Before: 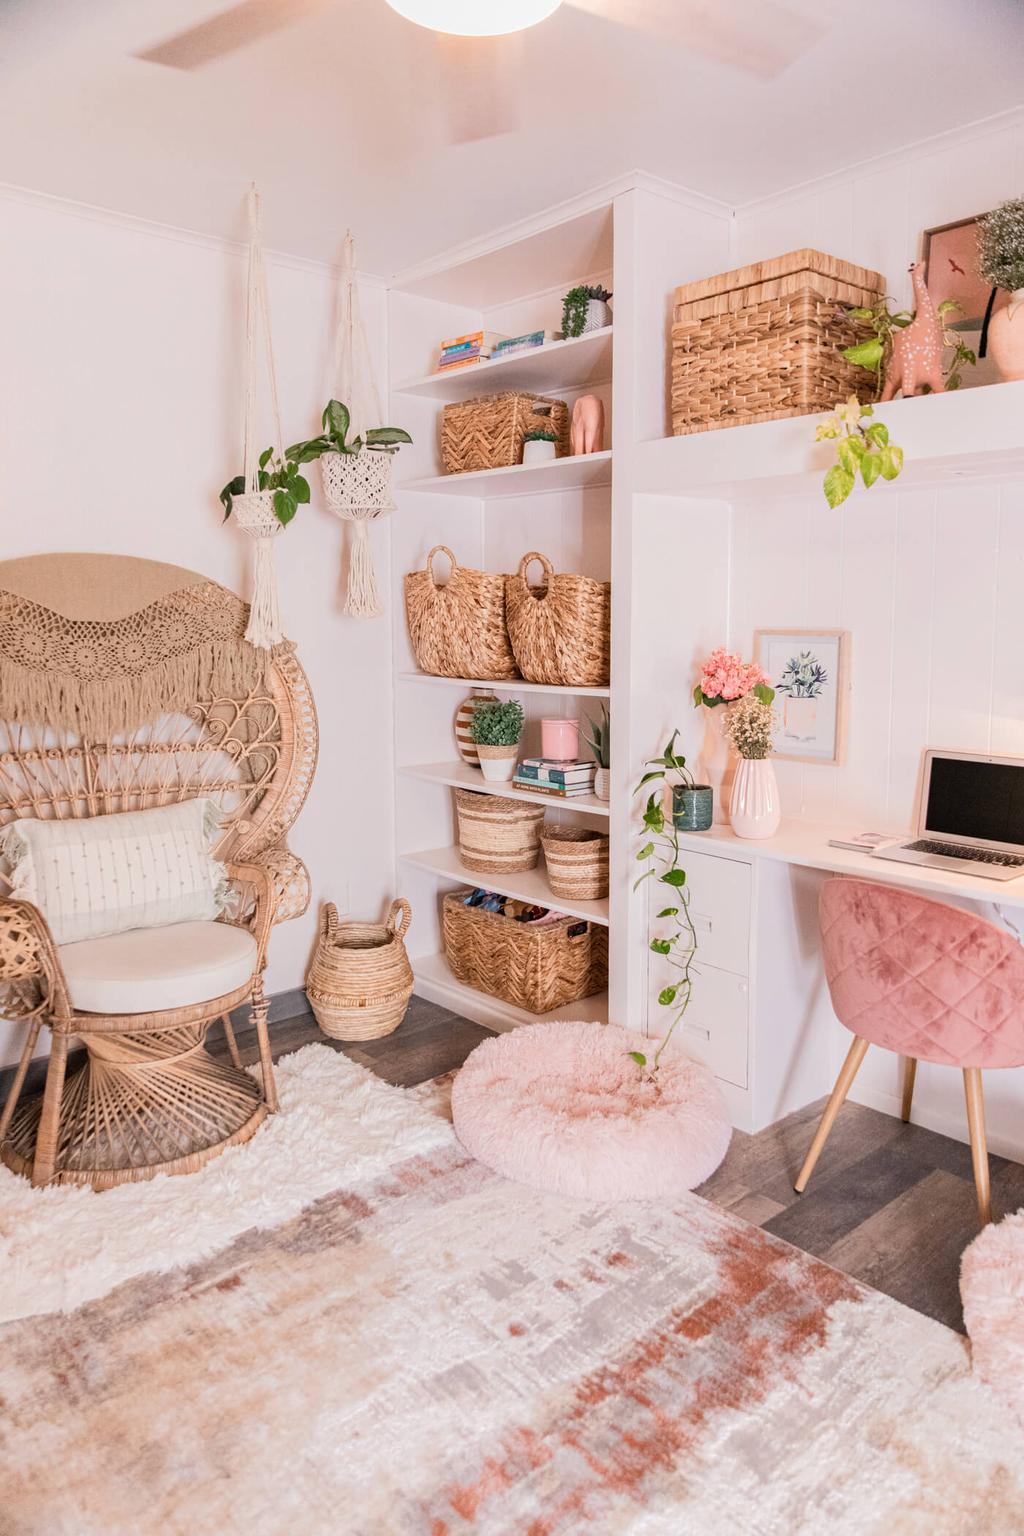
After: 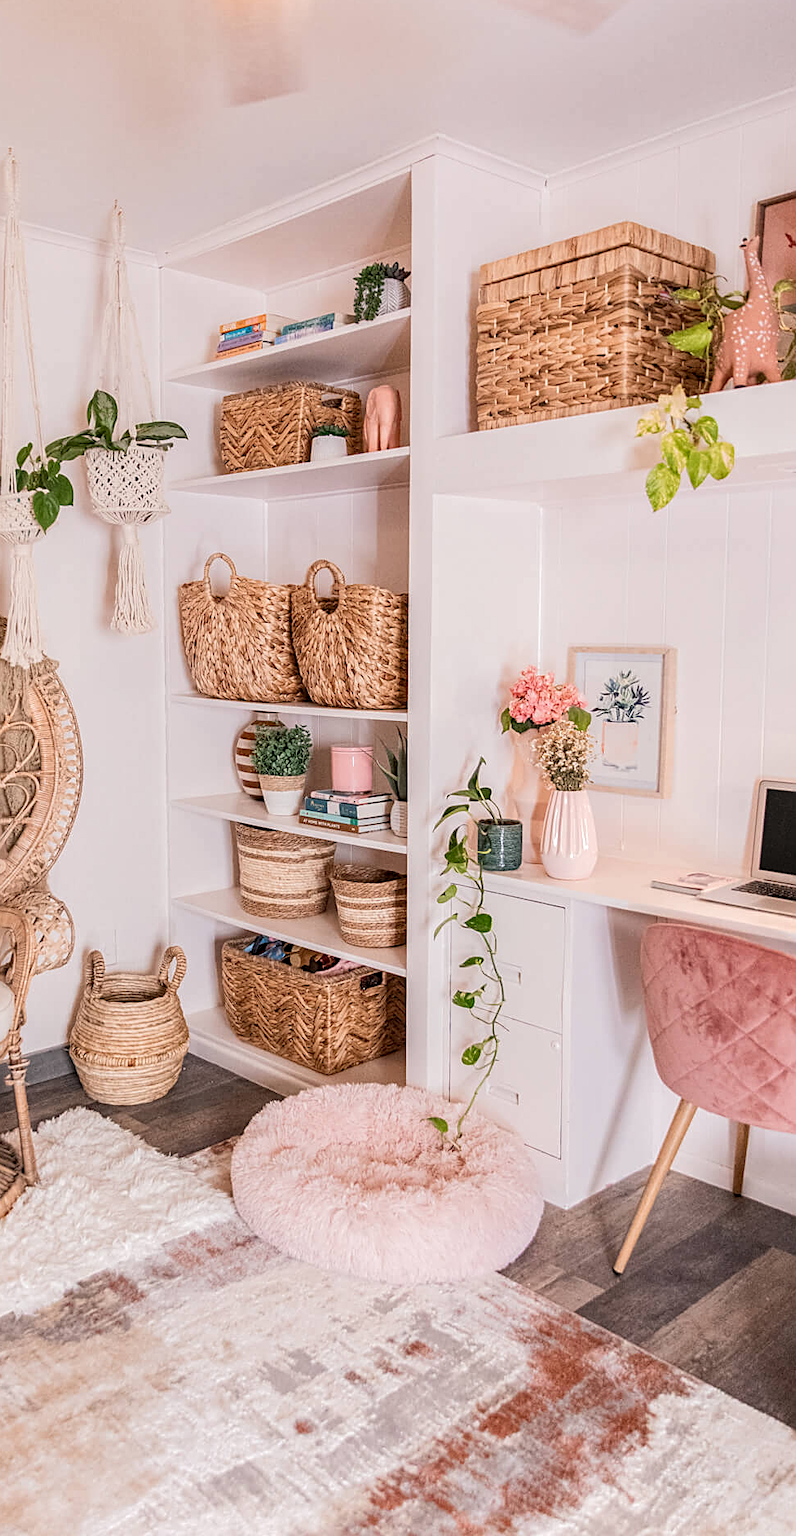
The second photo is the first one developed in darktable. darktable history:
local contrast: detail 130%
sharpen: radius 1.959
crop and rotate: left 23.867%, top 3.266%, right 6.339%, bottom 7.019%
